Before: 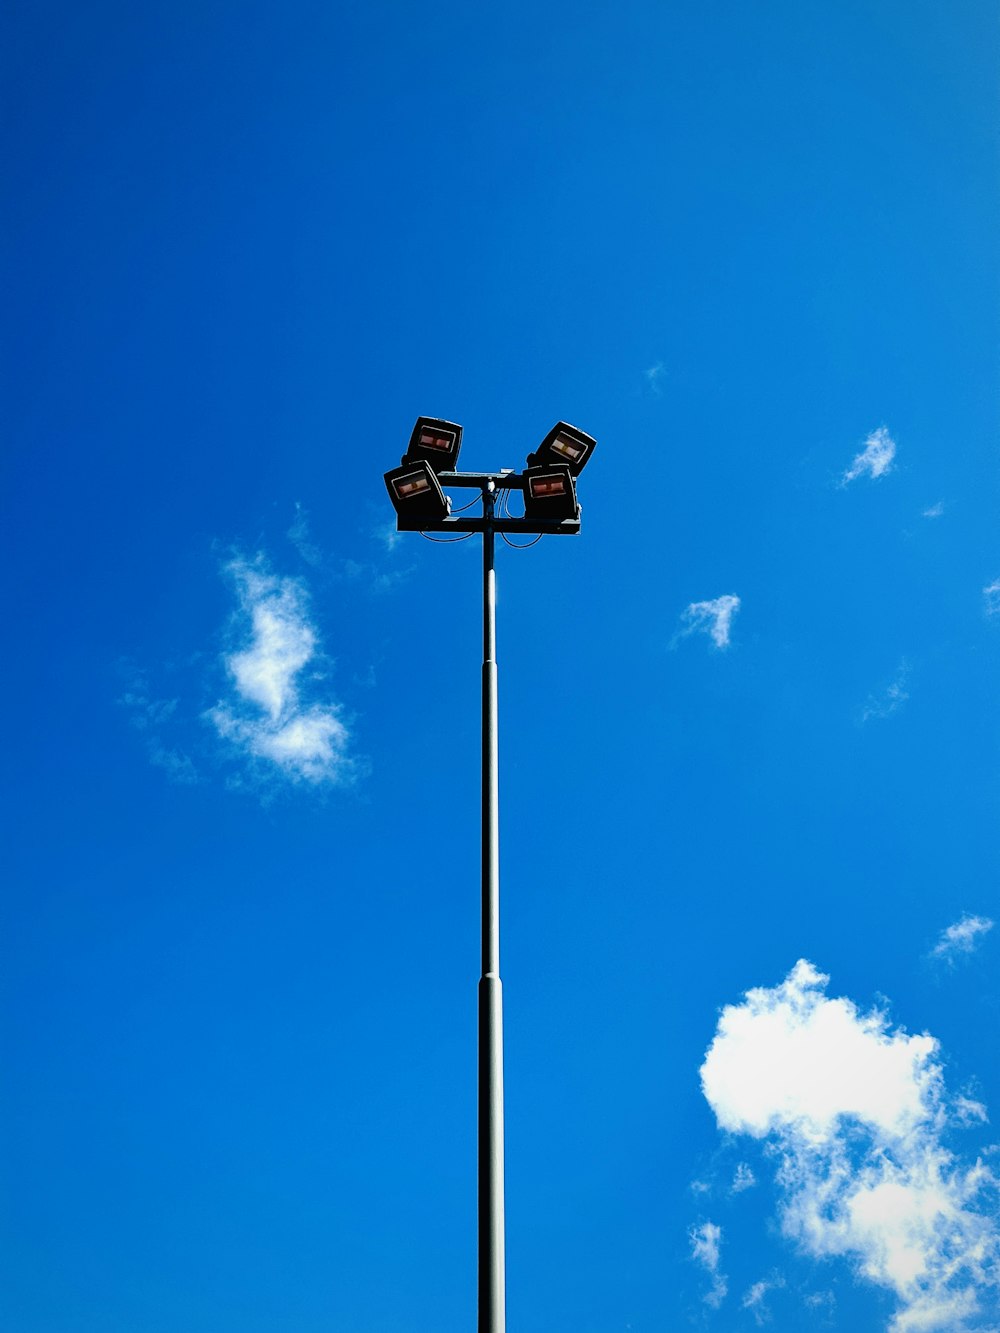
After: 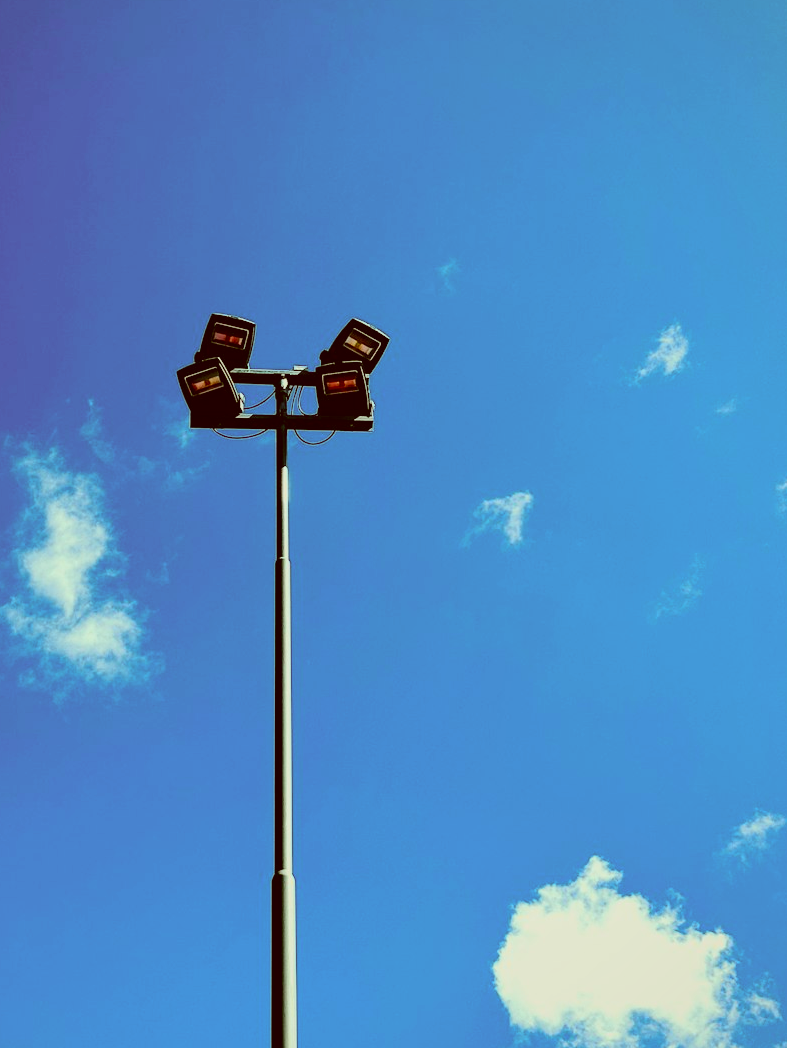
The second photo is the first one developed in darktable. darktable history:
crop and rotate: left 20.787%, top 7.739%, right 0.462%, bottom 13.602%
contrast brightness saturation: contrast 0.05, brightness 0.063, saturation 0.007
tone curve: curves: ch0 [(0, 0.018) (0.036, 0.038) (0.15, 0.131) (0.27, 0.247) (0.528, 0.554) (0.761, 0.761) (1, 0.919)]; ch1 [(0, 0) (0.179, 0.173) (0.322, 0.32) (0.429, 0.431) (0.502, 0.5) (0.519, 0.522) (0.562, 0.588) (0.625, 0.67) (0.711, 0.745) (1, 1)]; ch2 [(0, 0) (0.29, 0.295) (0.404, 0.436) (0.497, 0.499) (0.521, 0.523) (0.561, 0.605) (0.657, 0.655) (0.712, 0.764) (1, 1)], color space Lab, independent channels, preserve colors none
color correction: highlights a* -5.46, highlights b* 9.79, shadows a* 9.48, shadows b* 24.12
local contrast: highlights 102%, shadows 99%, detail 119%, midtone range 0.2
